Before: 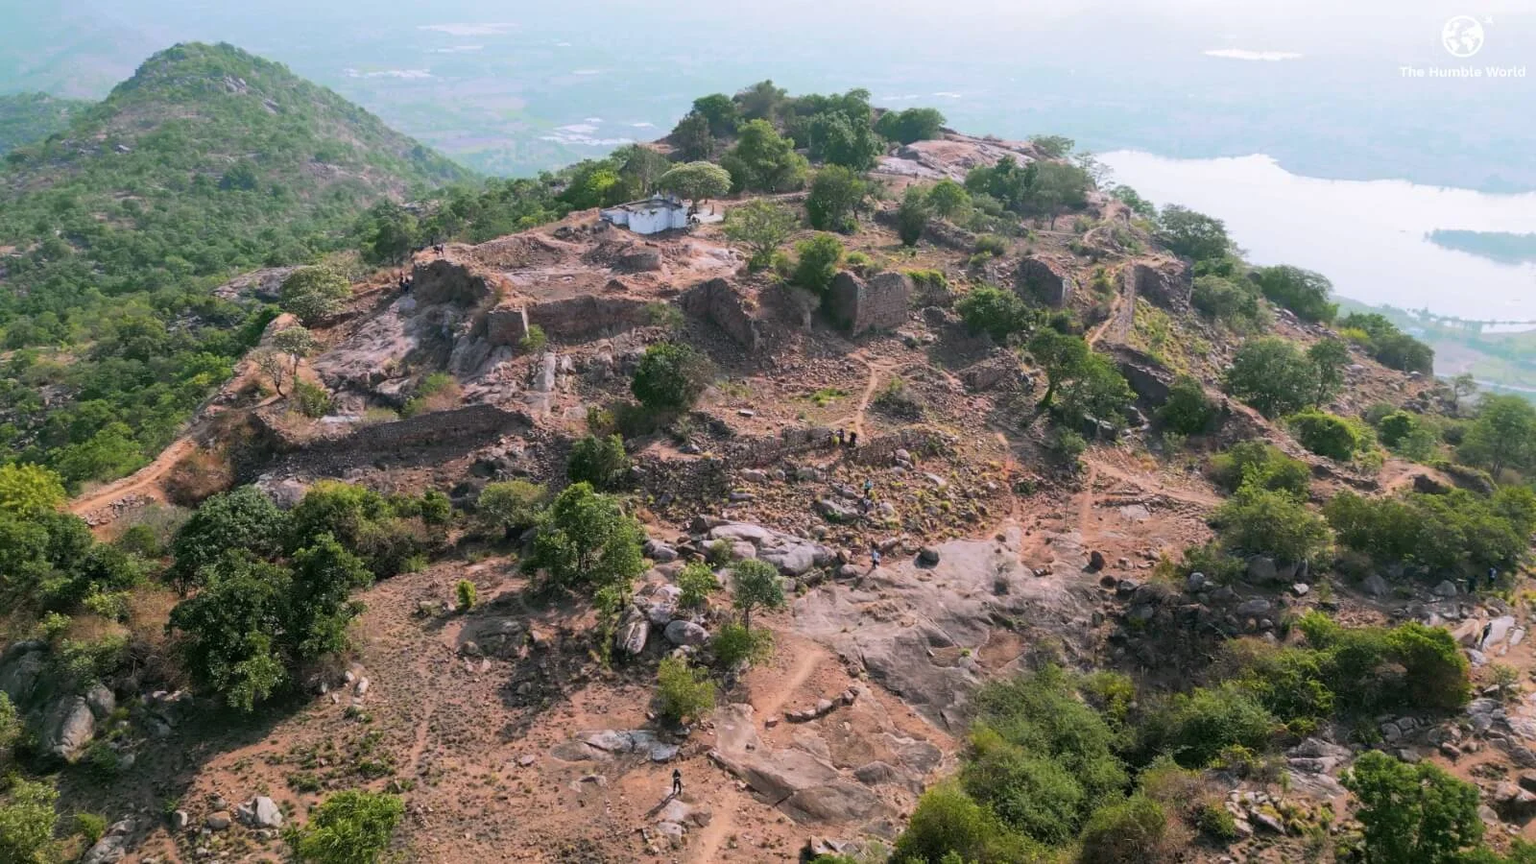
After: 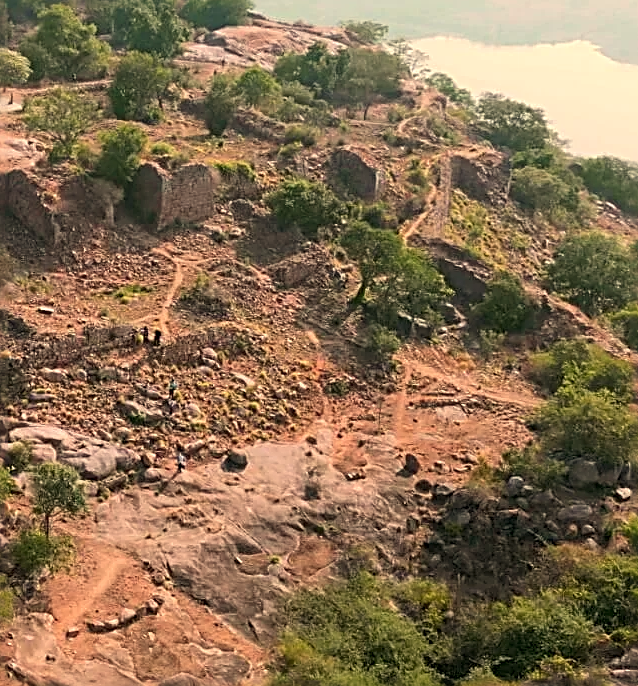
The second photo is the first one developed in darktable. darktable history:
white balance: red 1.138, green 0.996, blue 0.812
sharpen: radius 3.025, amount 0.757
crop: left 45.721%, top 13.393%, right 14.118%, bottom 10.01%
